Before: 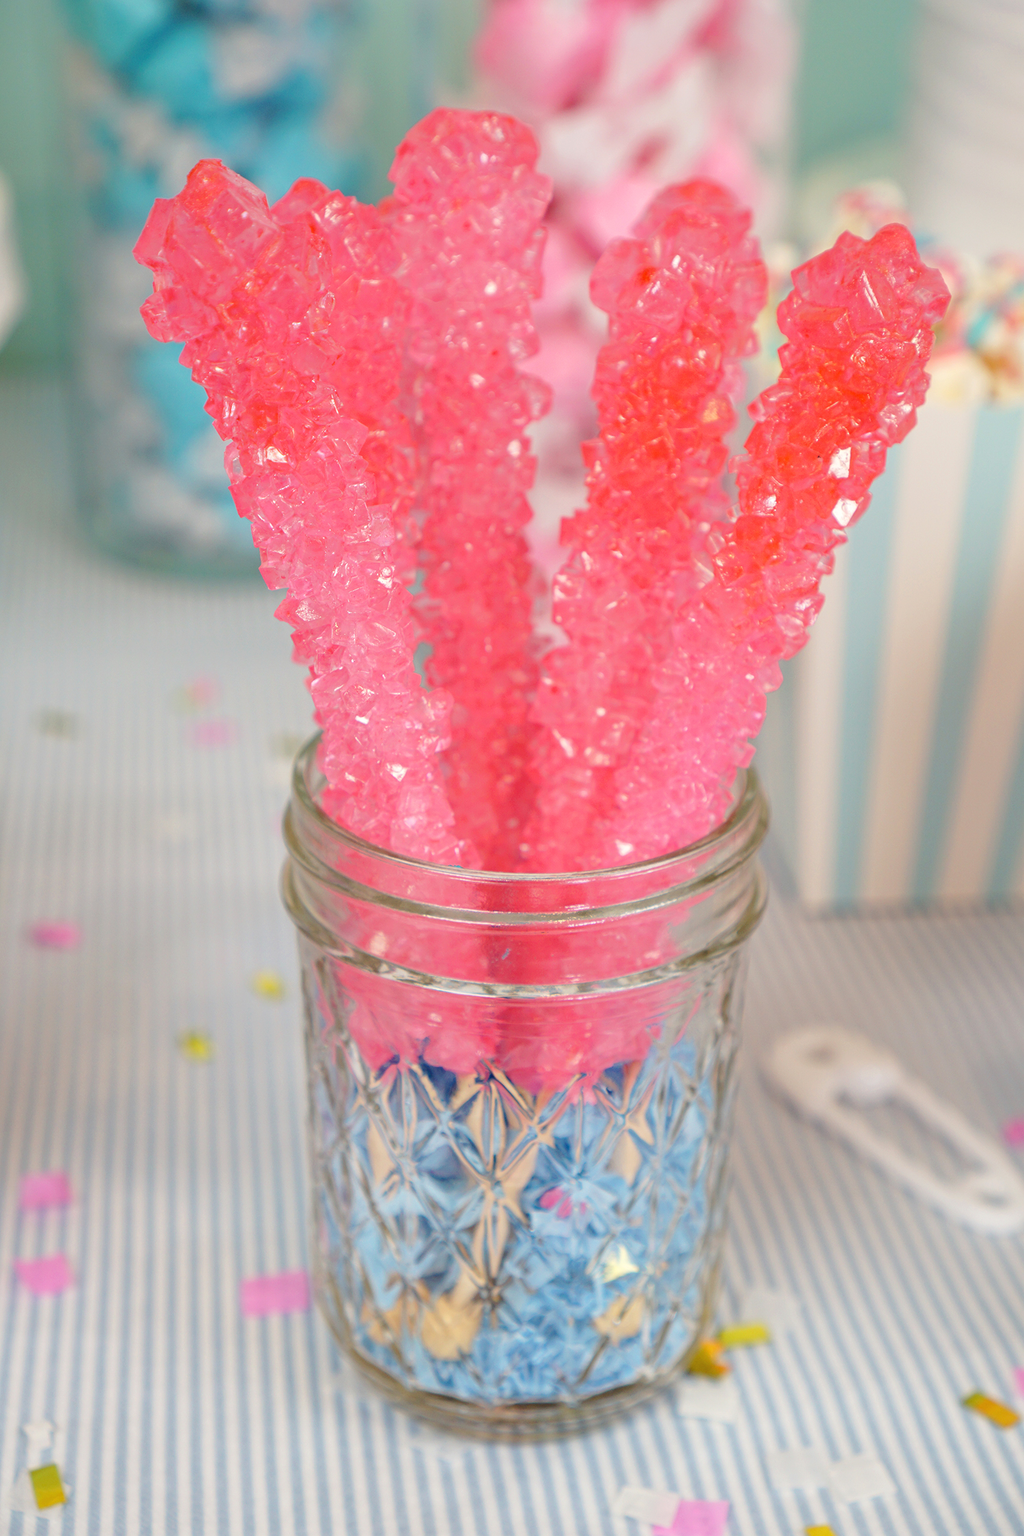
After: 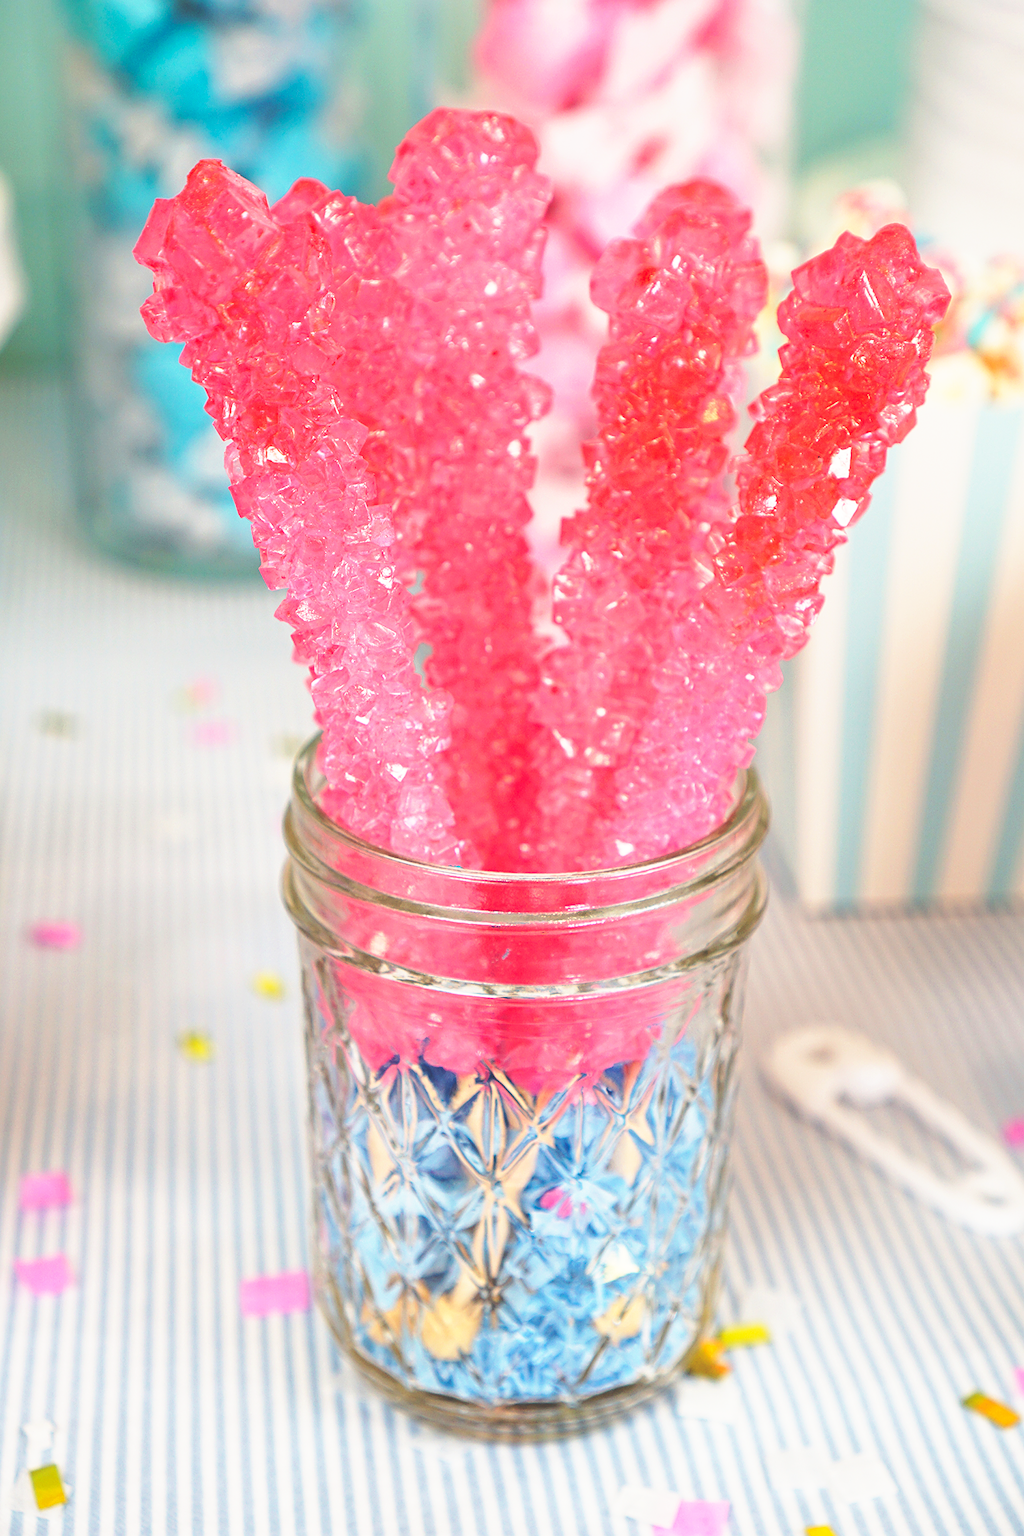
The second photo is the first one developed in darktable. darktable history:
base curve: curves: ch0 [(0, 0.036) (0.007, 0.037) (0.604, 0.887) (1, 1)], preserve colors none
sharpen: on, module defaults
